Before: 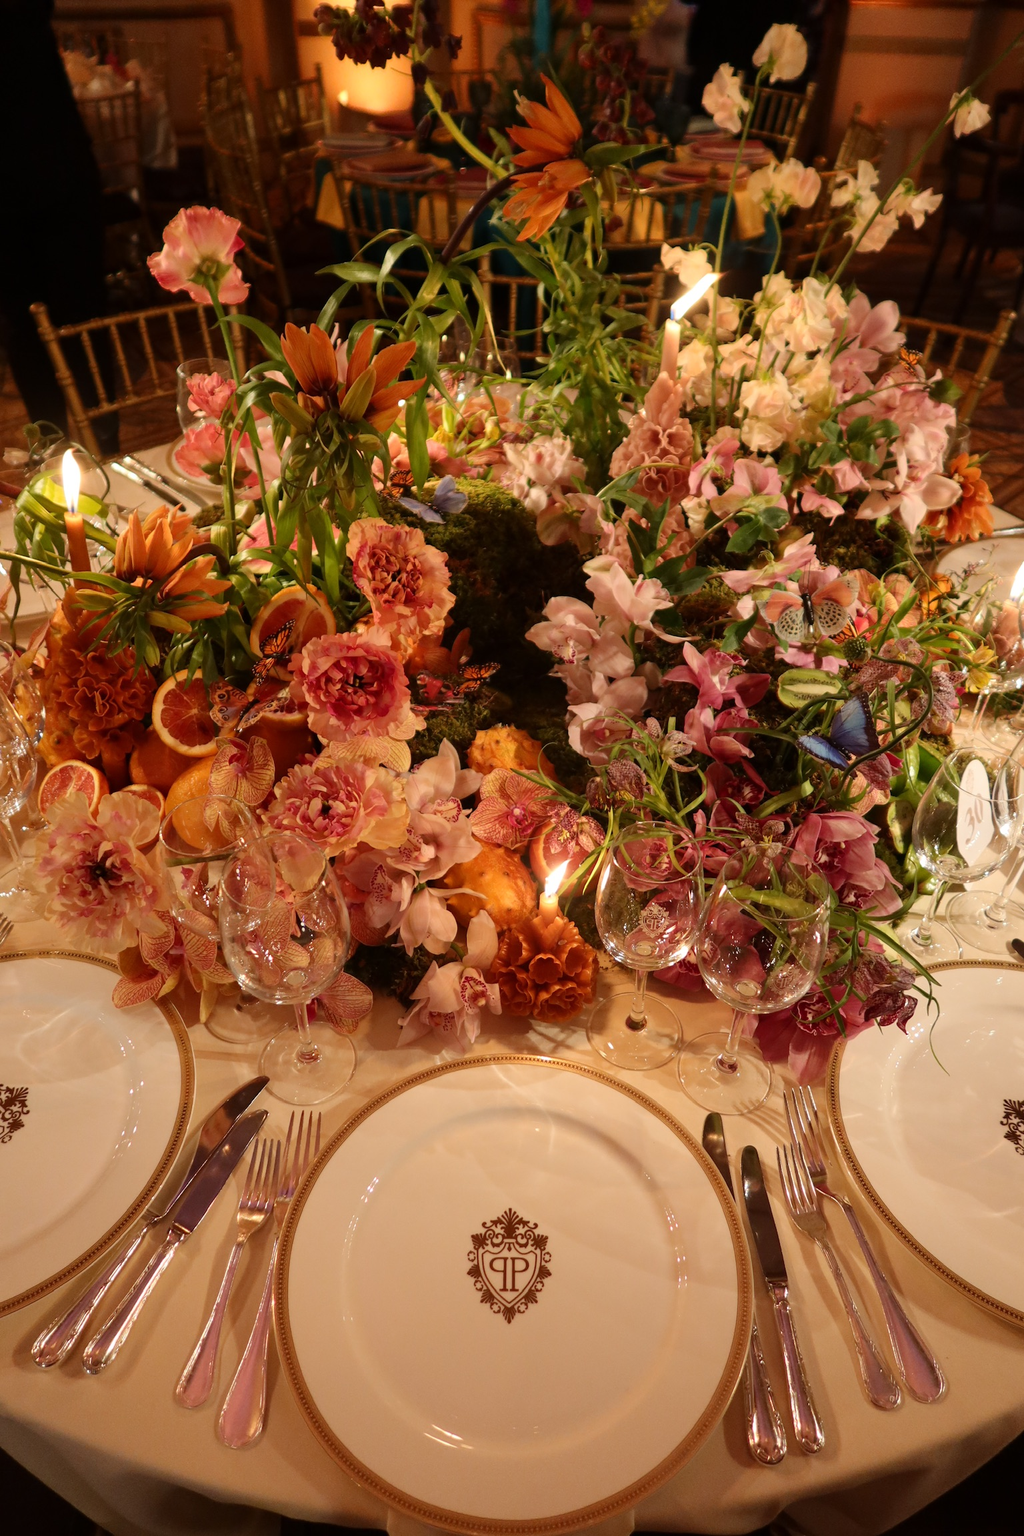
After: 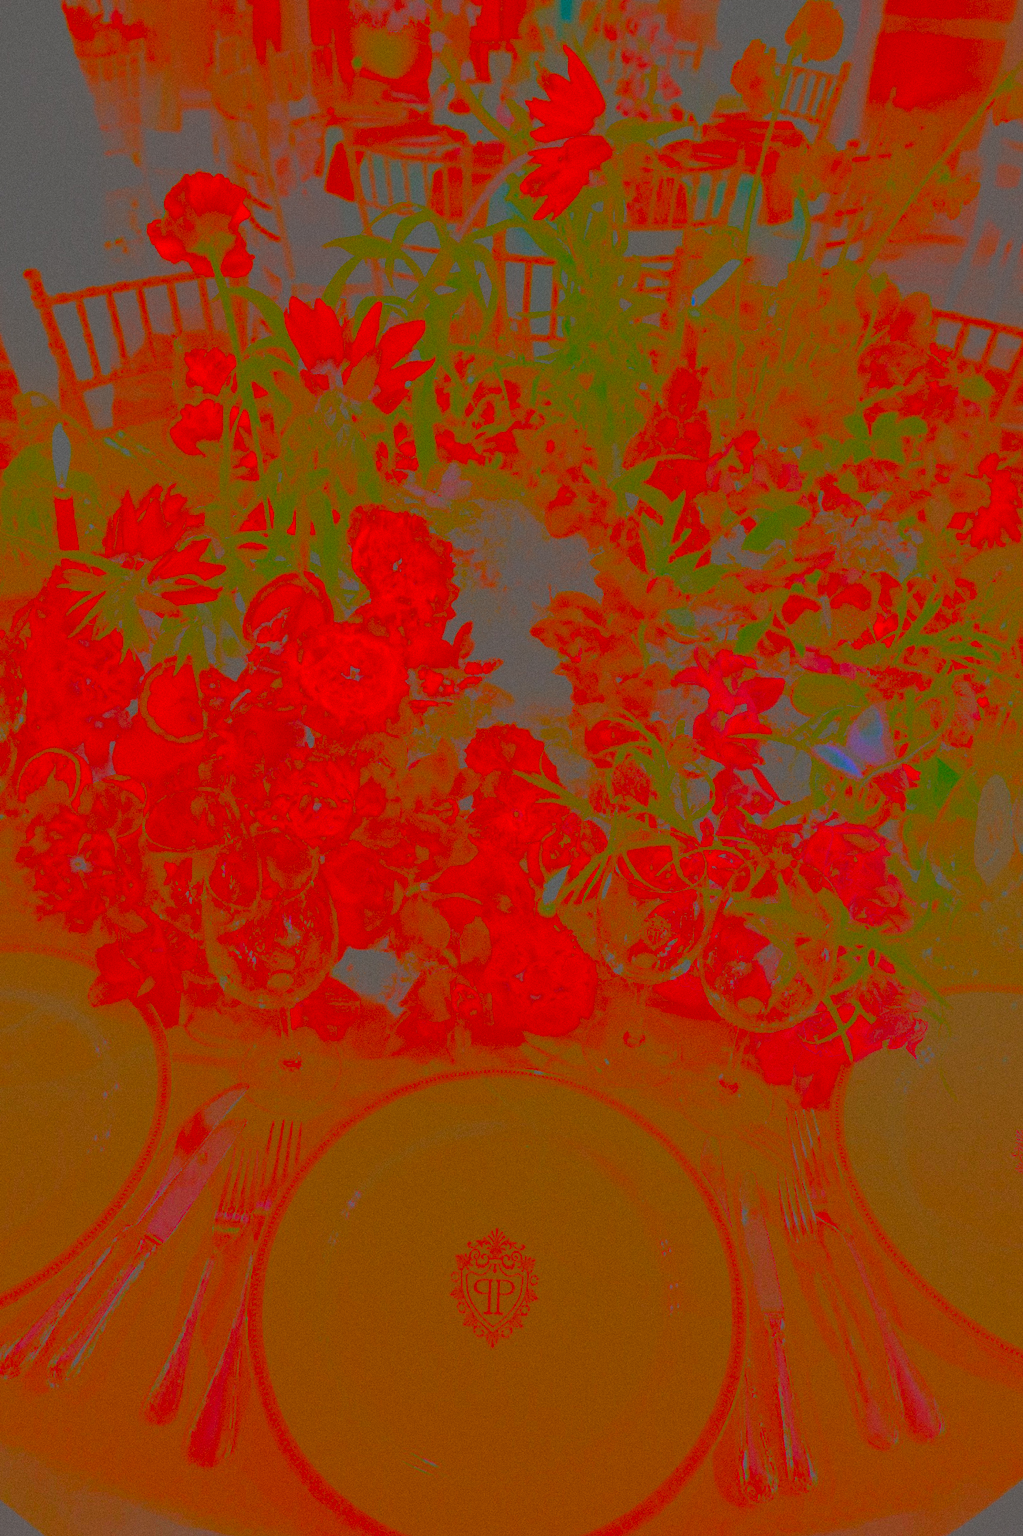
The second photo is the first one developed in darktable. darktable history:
crop and rotate: angle -1.69°
contrast brightness saturation: contrast -0.99, brightness -0.17, saturation 0.75
tone equalizer: -7 EV 0.15 EV, -6 EV 0.6 EV, -5 EV 1.15 EV, -4 EV 1.33 EV, -3 EV 1.15 EV, -2 EV 0.6 EV, -1 EV 0.15 EV, mask exposure compensation -0.5 EV
grain: coarseness 0.09 ISO
